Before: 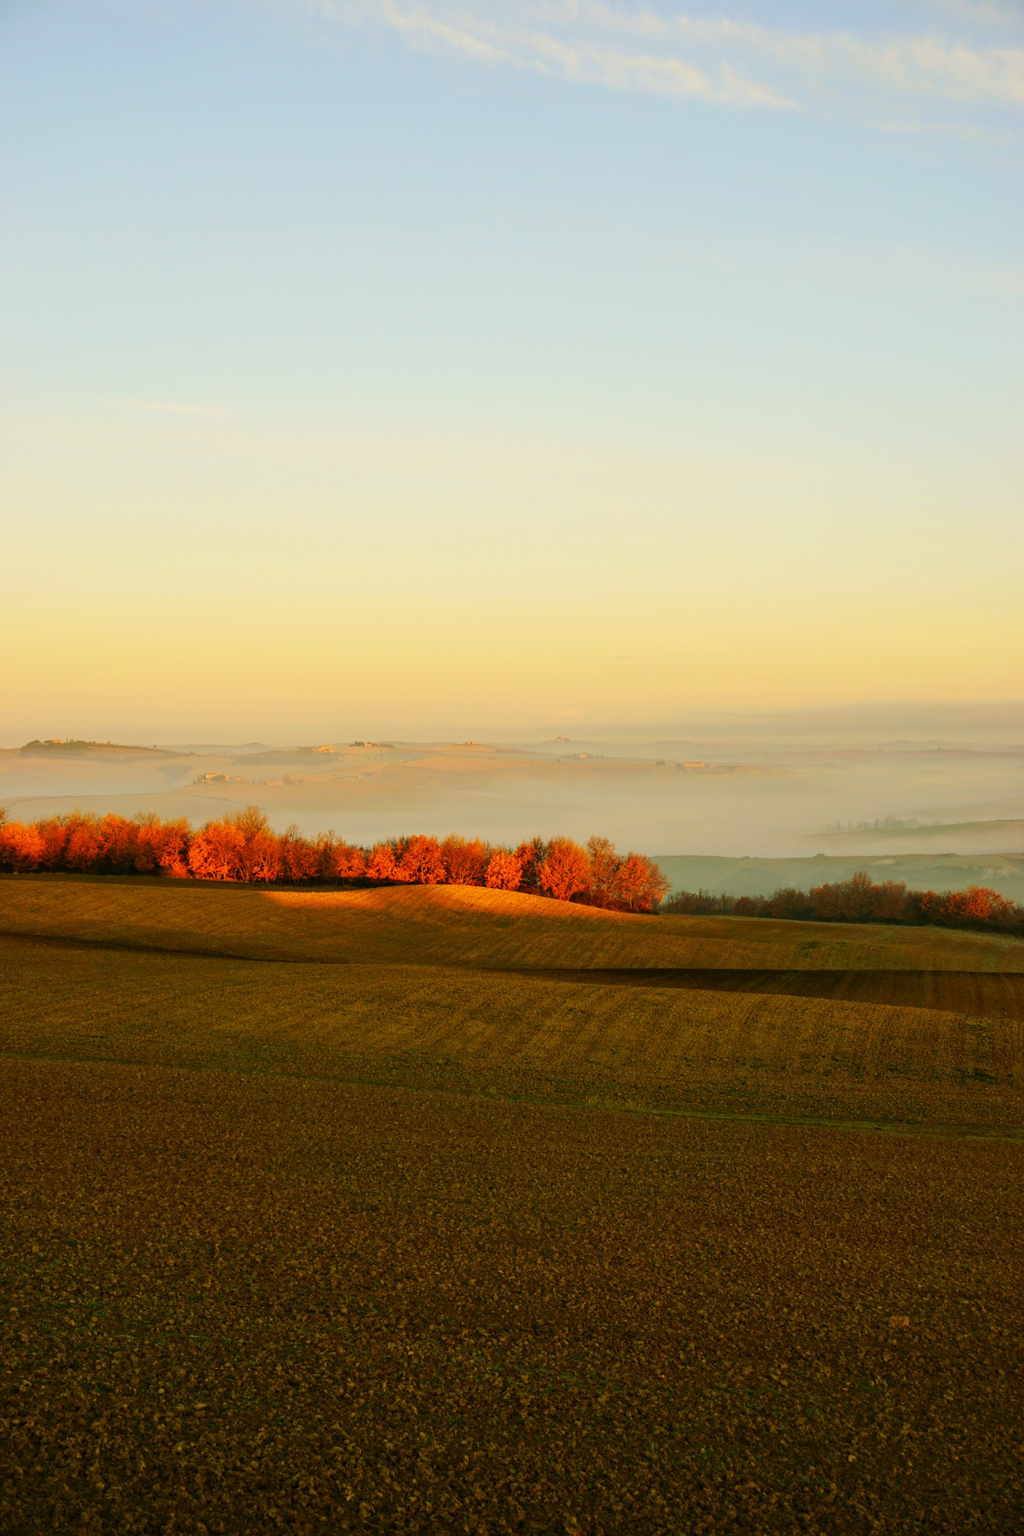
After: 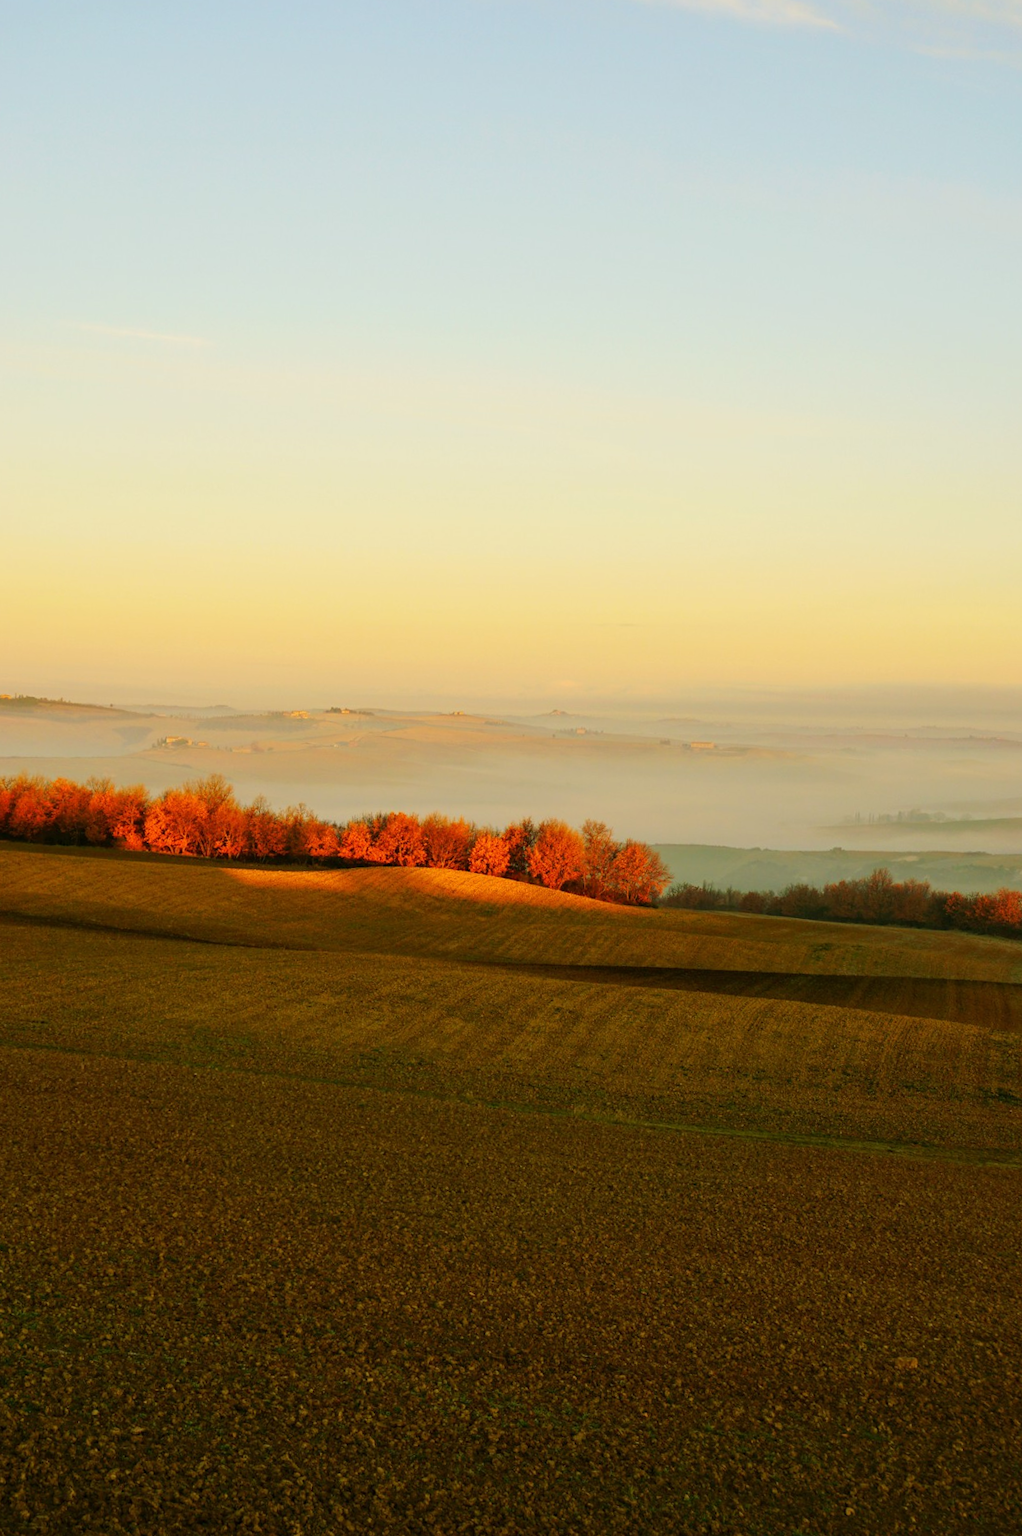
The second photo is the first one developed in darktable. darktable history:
crop and rotate: angle -1.9°, left 3.107%, top 3.823%, right 1.352%, bottom 0.488%
